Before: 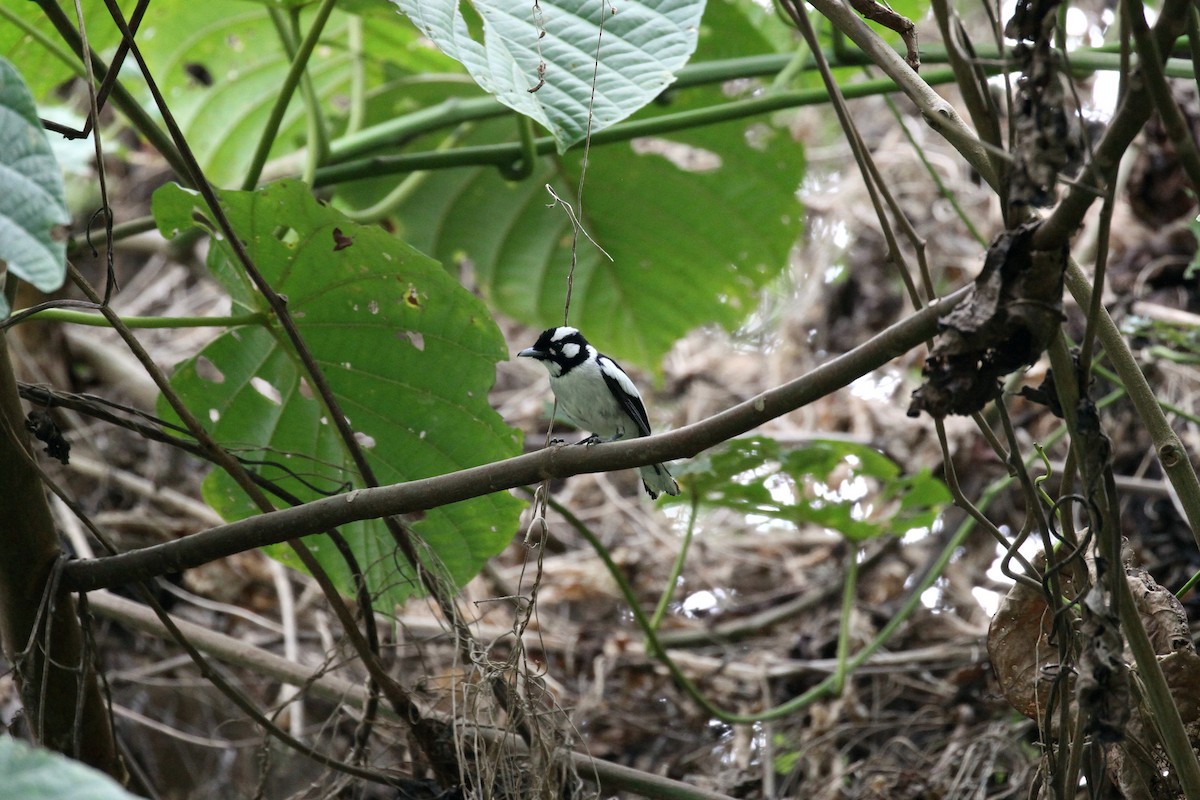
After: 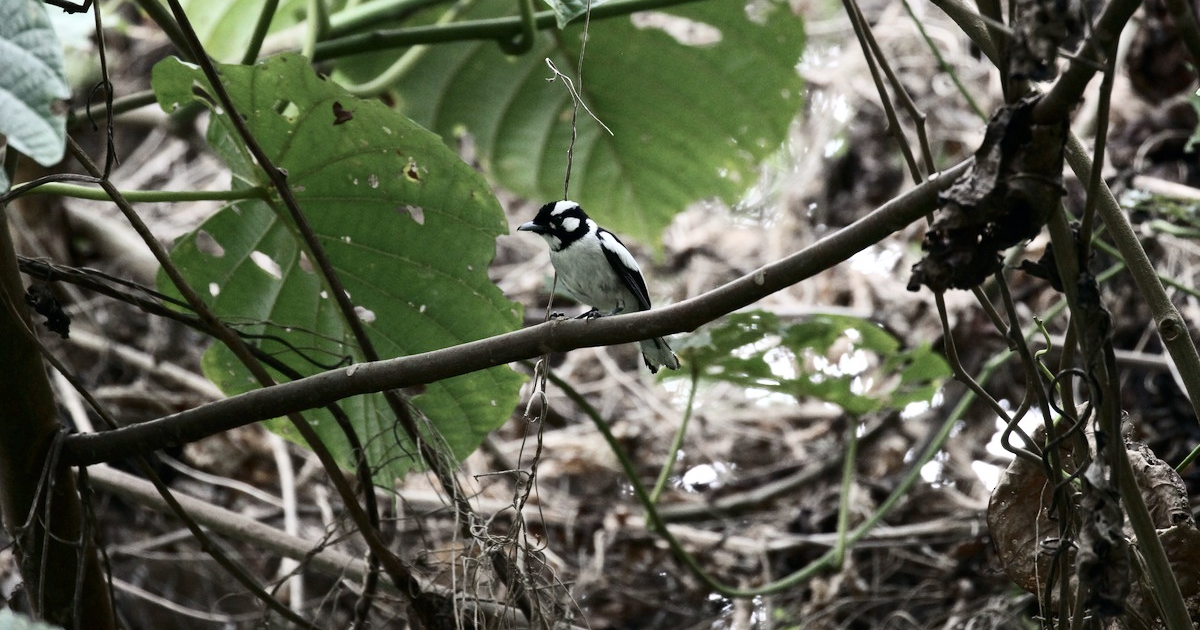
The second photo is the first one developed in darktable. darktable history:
crop and rotate: top 15.79%, bottom 5.458%
contrast brightness saturation: contrast 0.245, saturation -0.308
